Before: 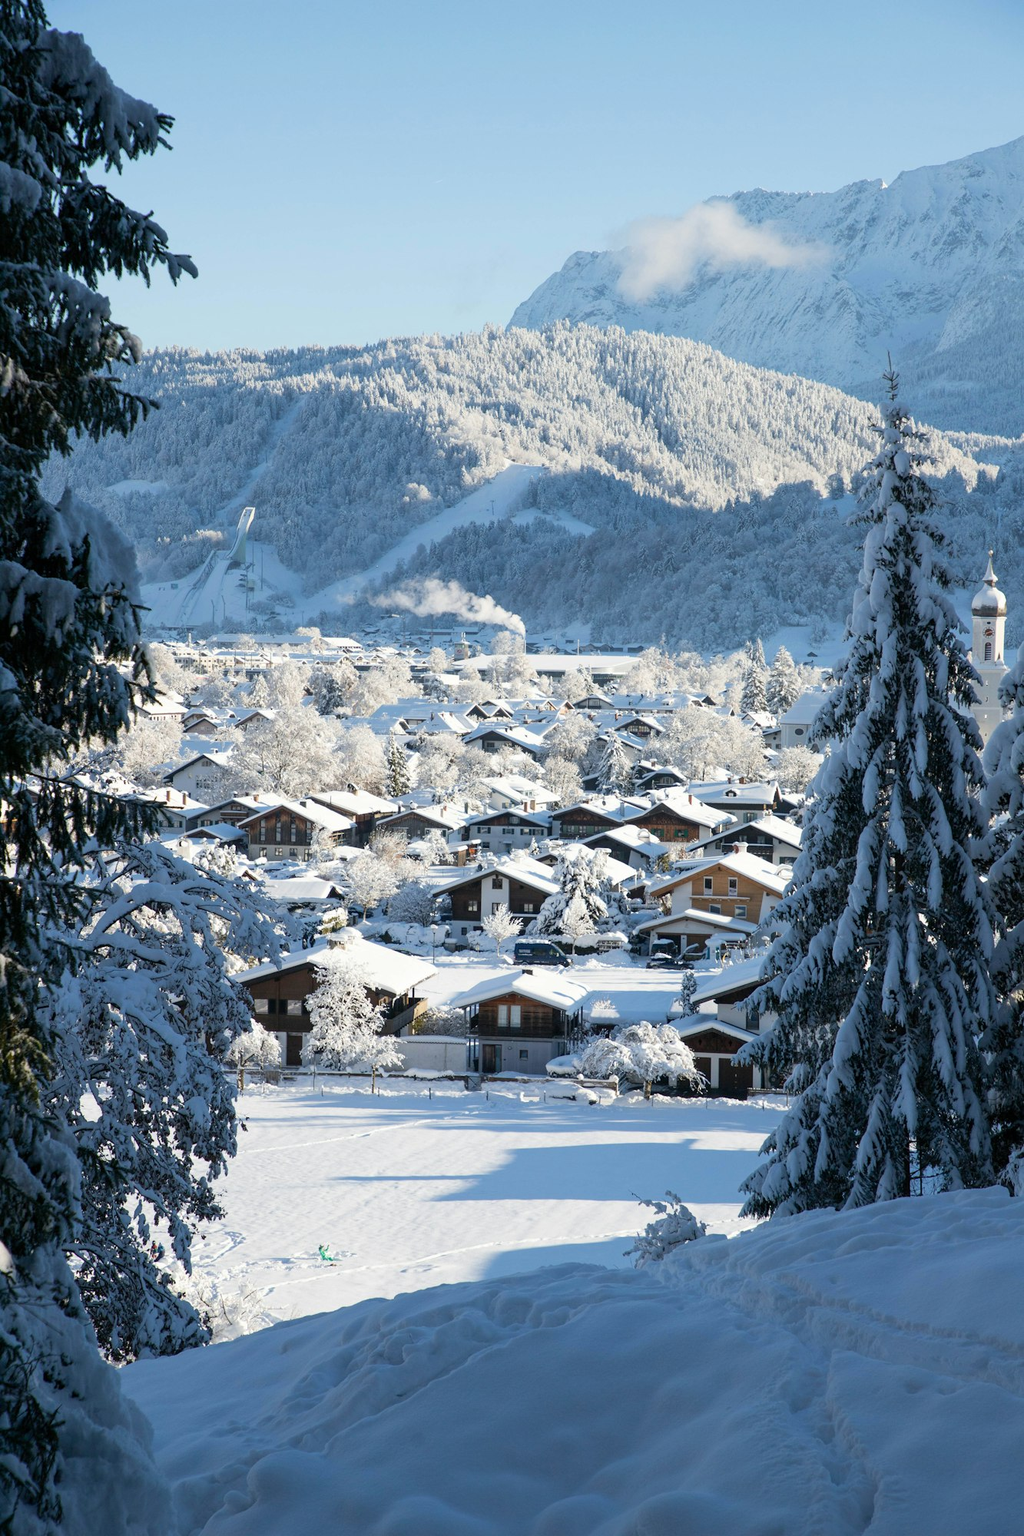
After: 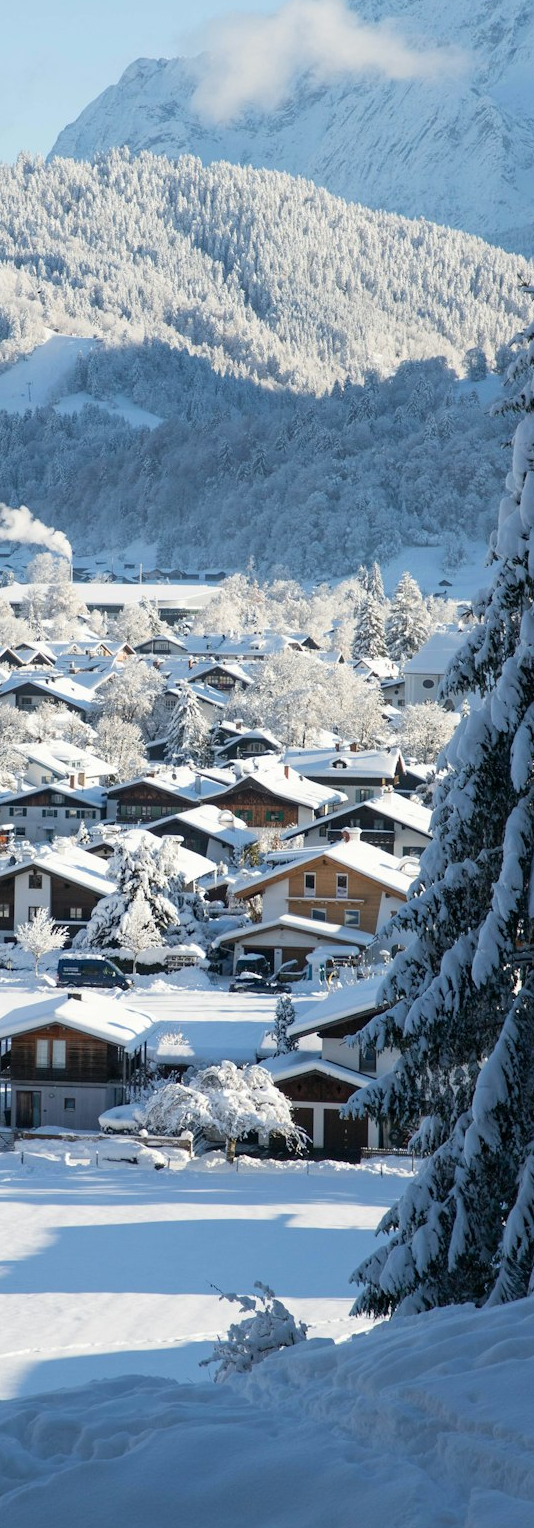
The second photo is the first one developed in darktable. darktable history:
crop: left 45.96%, top 13.463%, right 13.974%, bottom 10.128%
